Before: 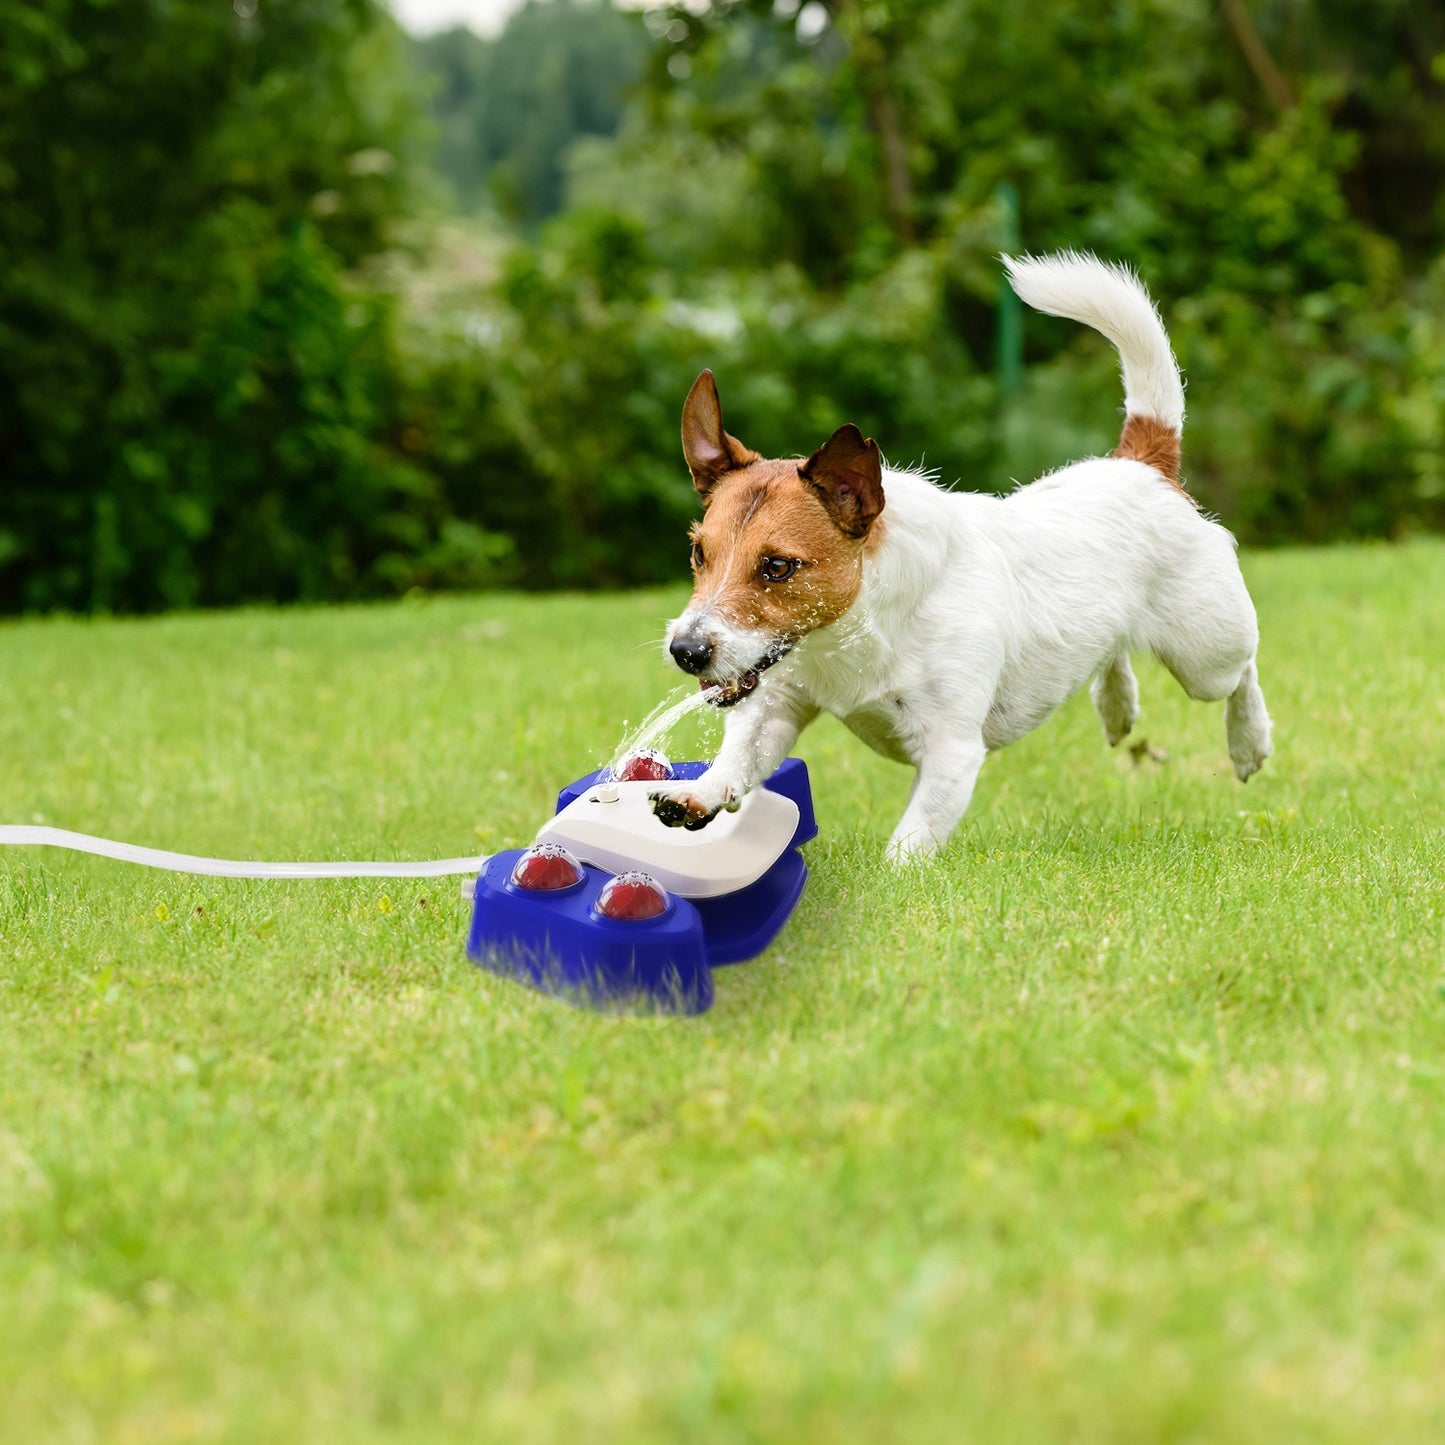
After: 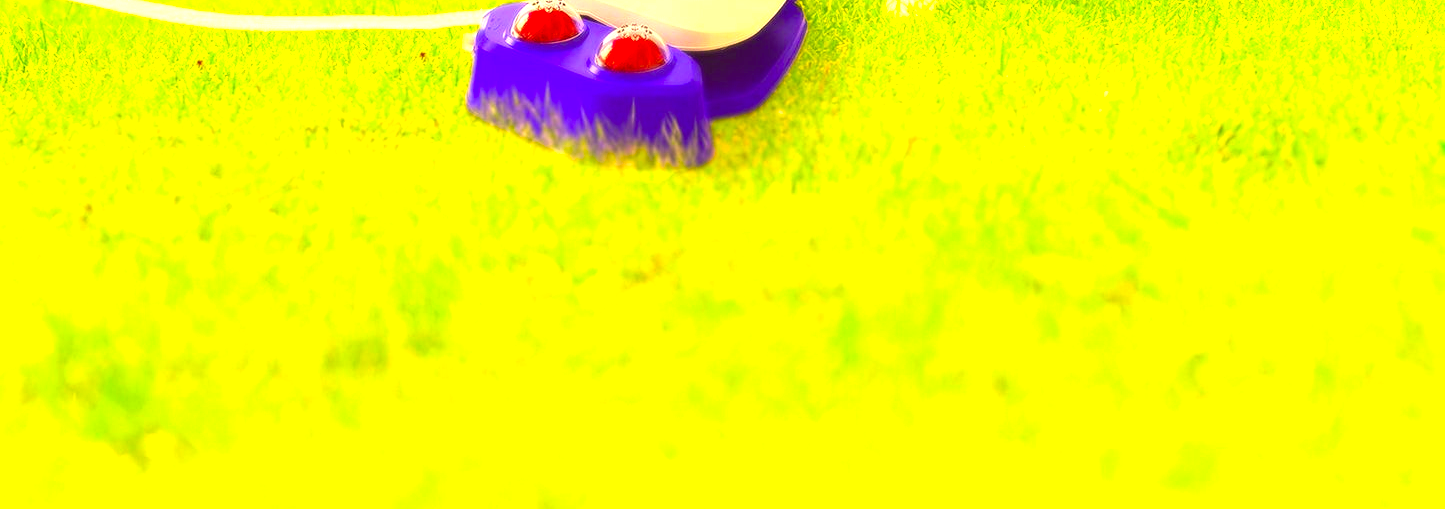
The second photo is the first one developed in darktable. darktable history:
exposure: black level correction -0.002, exposure 1.112 EV, compensate exposure bias true, compensate highlight preservation false
color correction: highlights a* 10.68, highlights b* 30.06, shadows a* 2.6, shadows b* 17.33, saturation 1.74
crop and rotate: top 58.653%, bottom 6.073%
